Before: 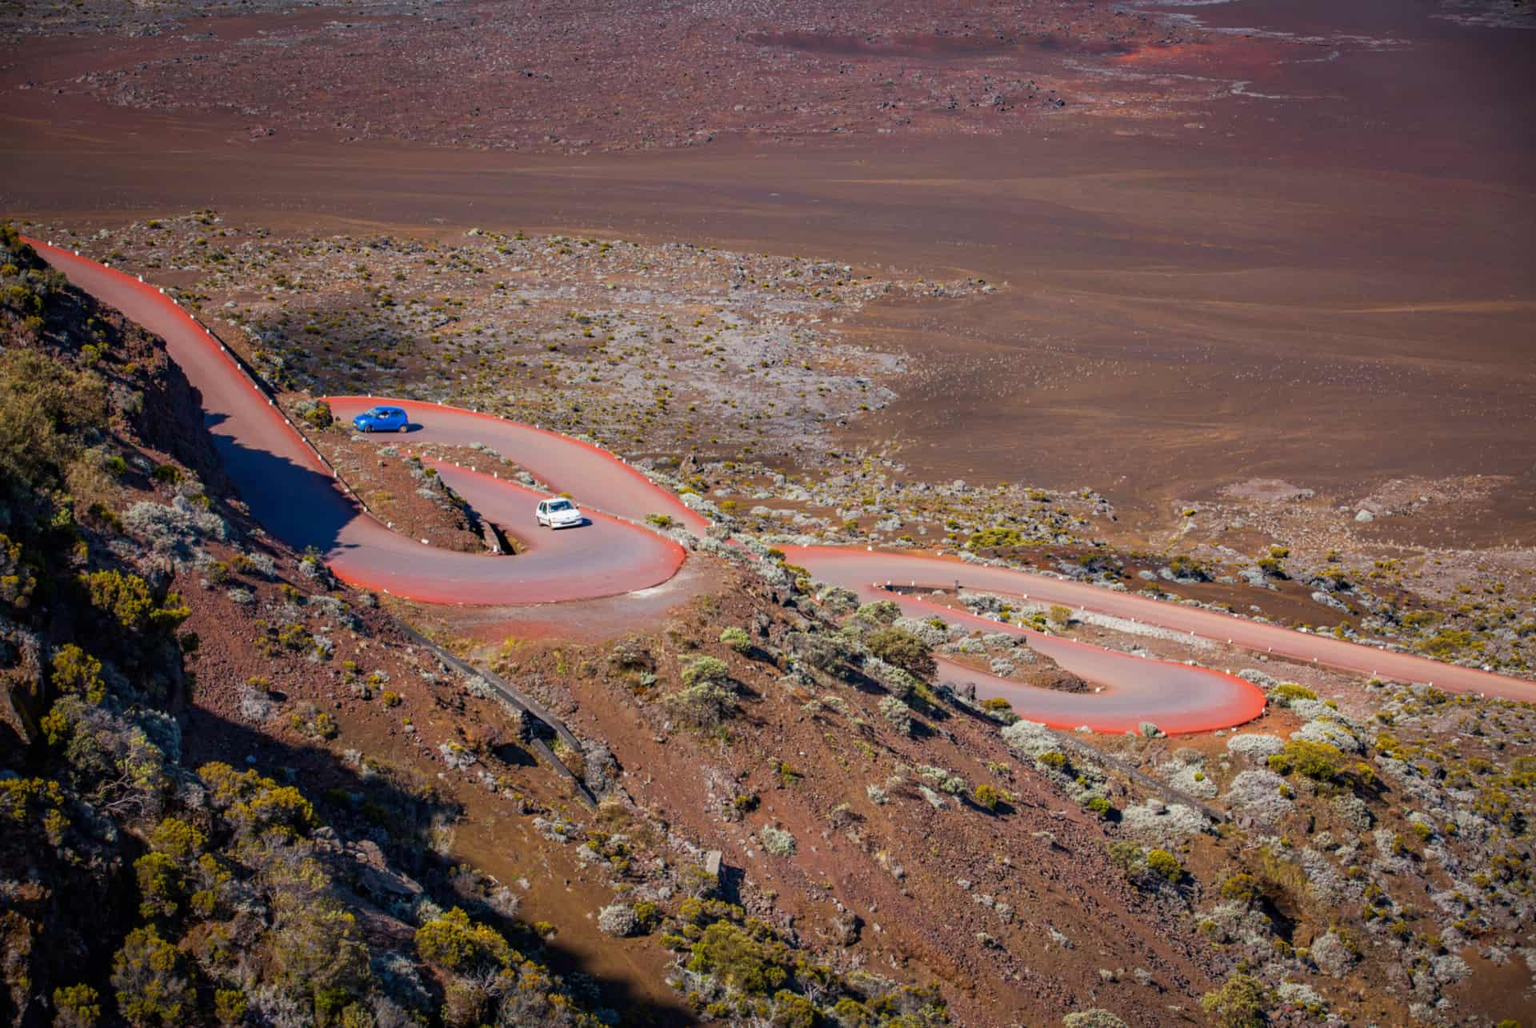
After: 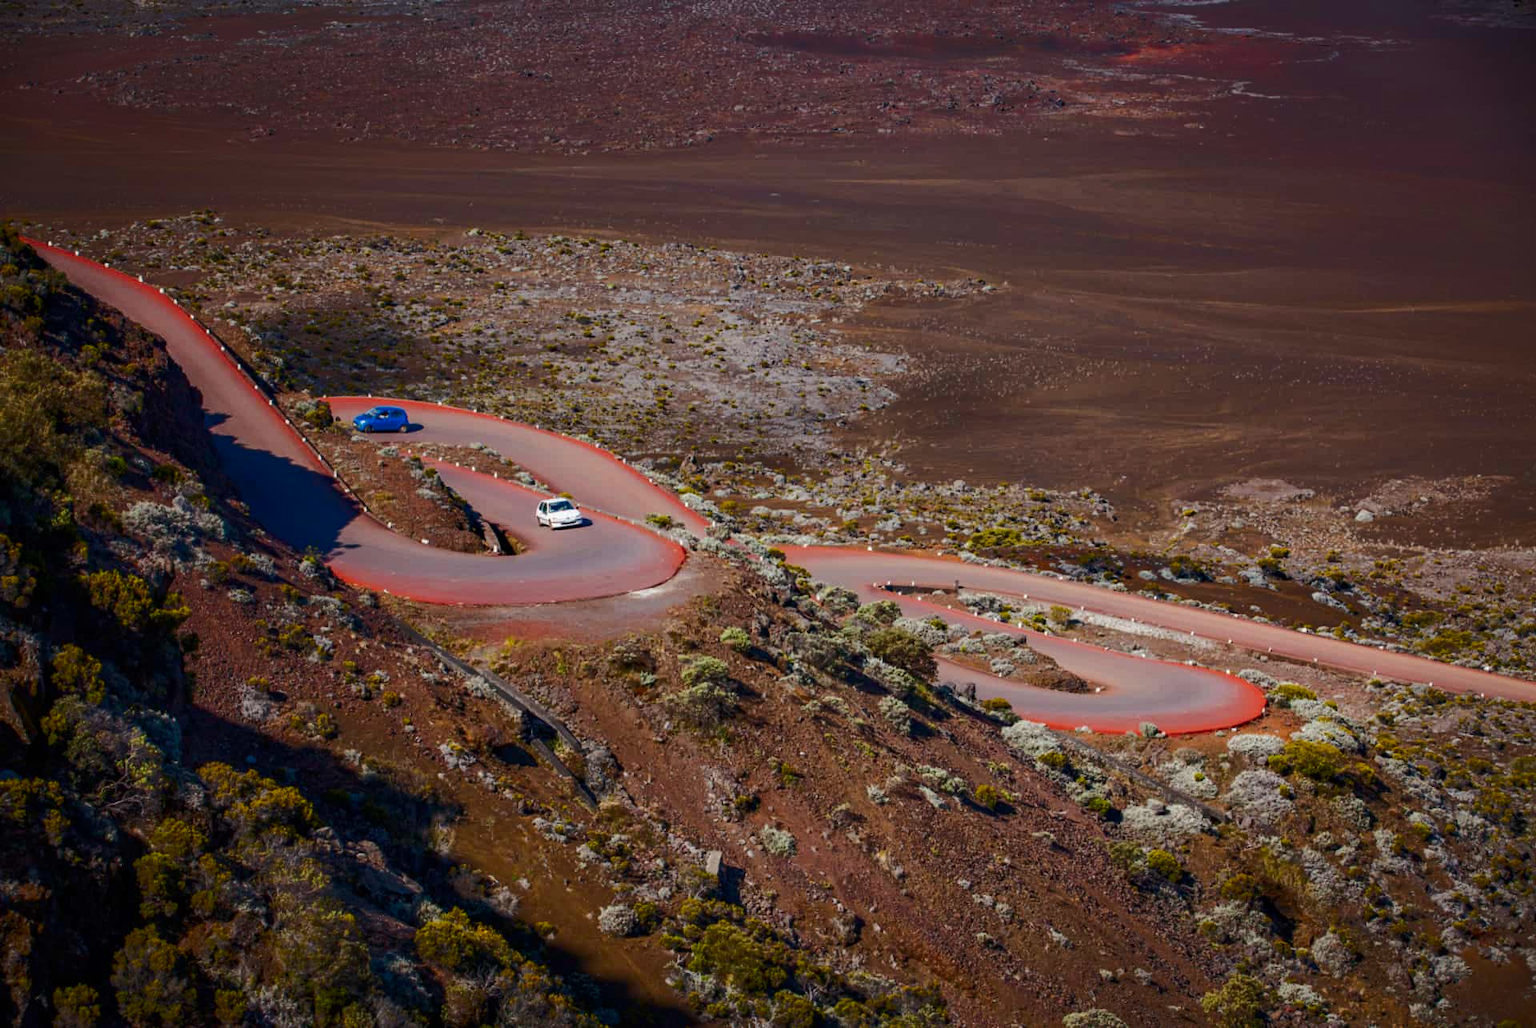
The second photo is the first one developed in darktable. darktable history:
tone curve: curves: ch0 [(0, 0) (0.003, 0.002) (0.011, 0.007) (0.025, 0.015) (0.044, 0.026) (0.069, 0.041) (0.1, 0.059) (0.136, 0.08) (0.177, 0.105) (0.224, 0.132) (0.277, 0.163) (0.335, 0.198) (0.399, 0.253) (0.468, 0.341) (0.543, 0.435) (0.623, 0.532) (0.709, 0.635) (0.801, 0.745) (0.898, 0.873) (1, 1)], color space Lab, independent channels, preserve colors none
tone equalizer: edges refinement/feathering 500, mask exposure compensation -1.57 EV, preserve details no
